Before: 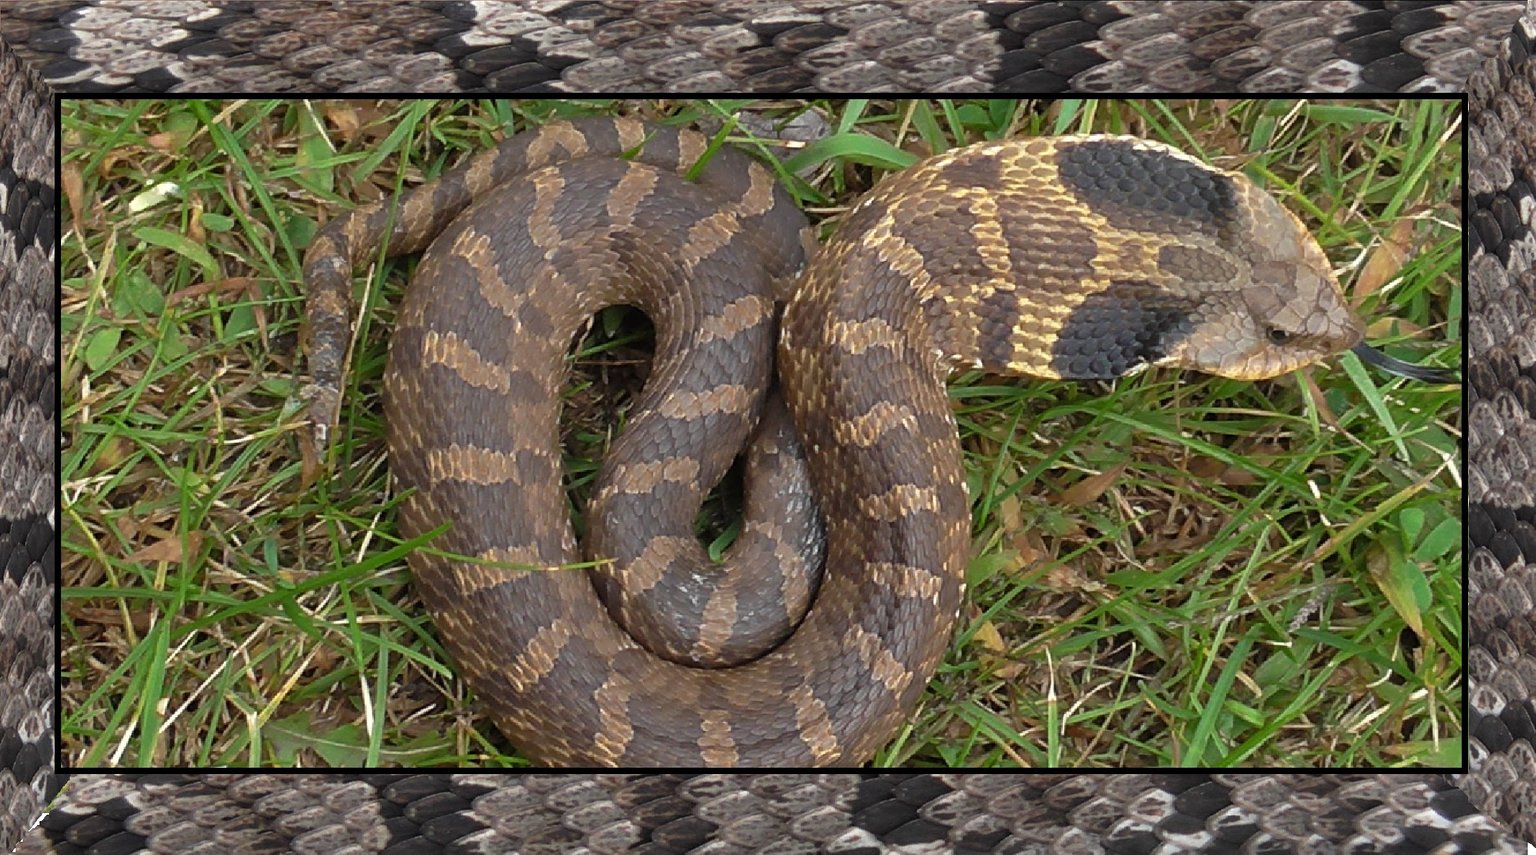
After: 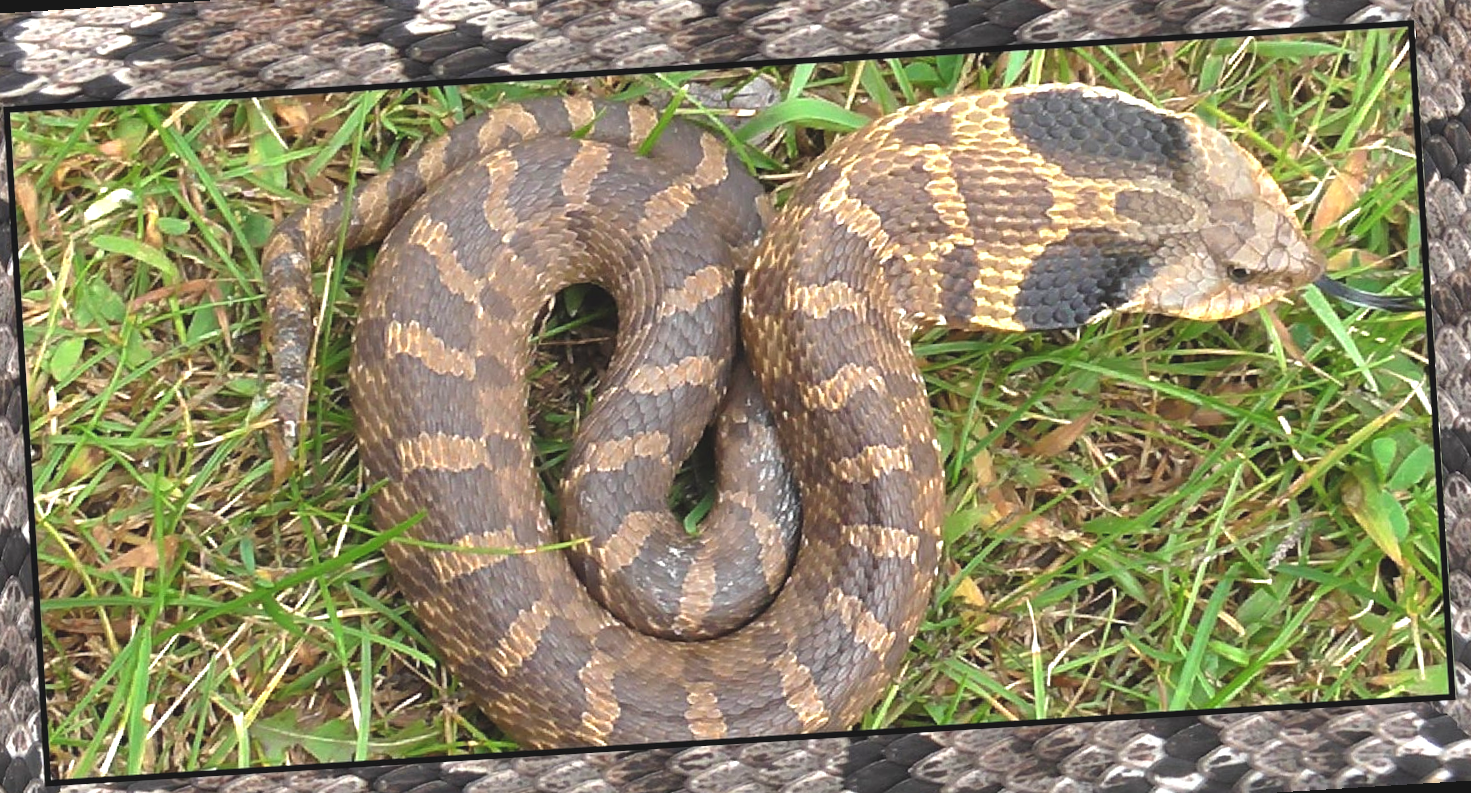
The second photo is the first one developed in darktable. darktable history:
exposure: black level correction -0.005, exposure 1.002 EV, compensate highlight preservation false
rotate and perspective: rotation -3.52°, crop left 0.036, crop right 0.964, crop top 0.081, crop bottom 0.919
